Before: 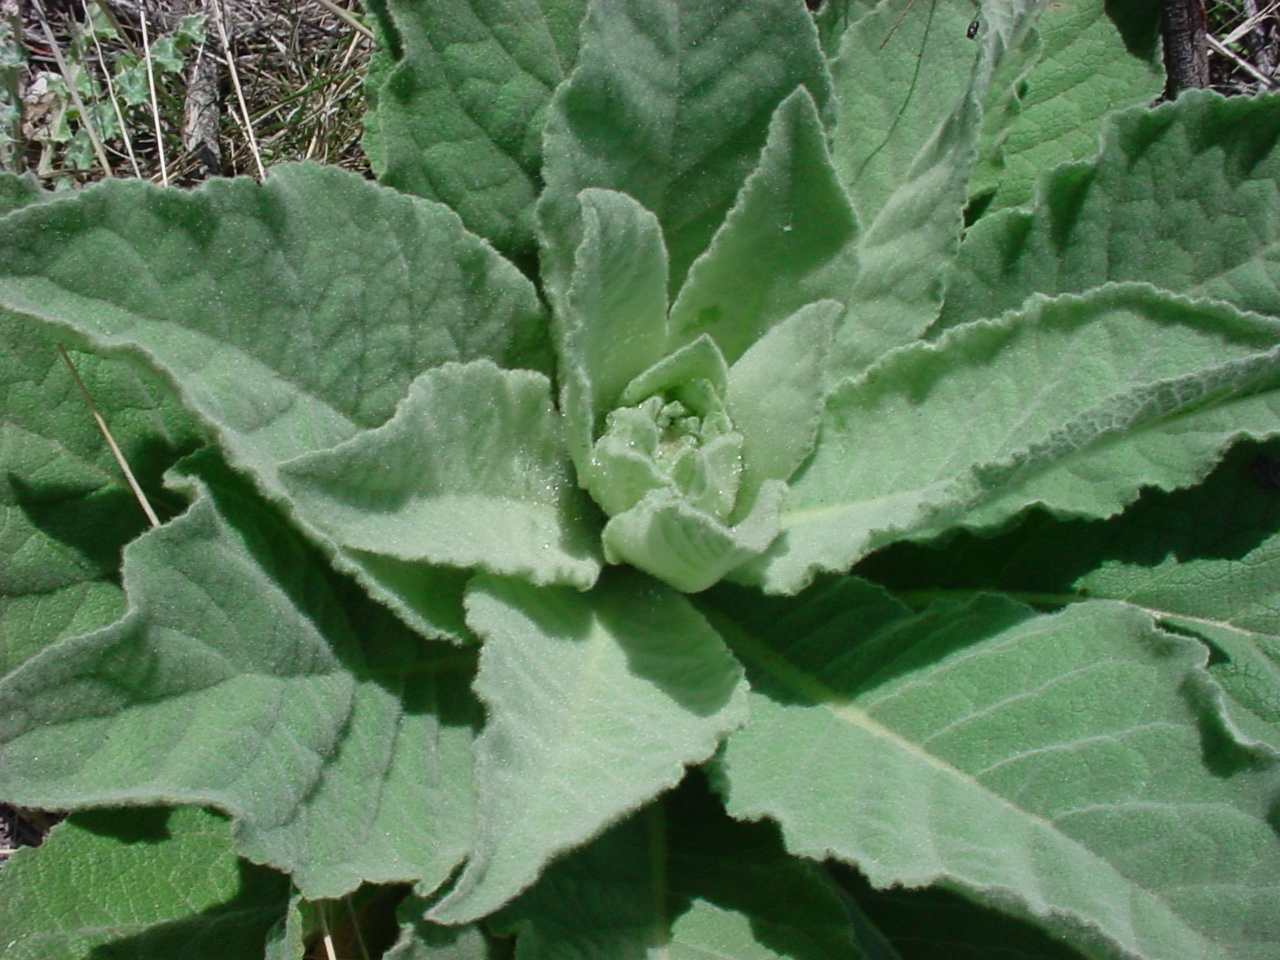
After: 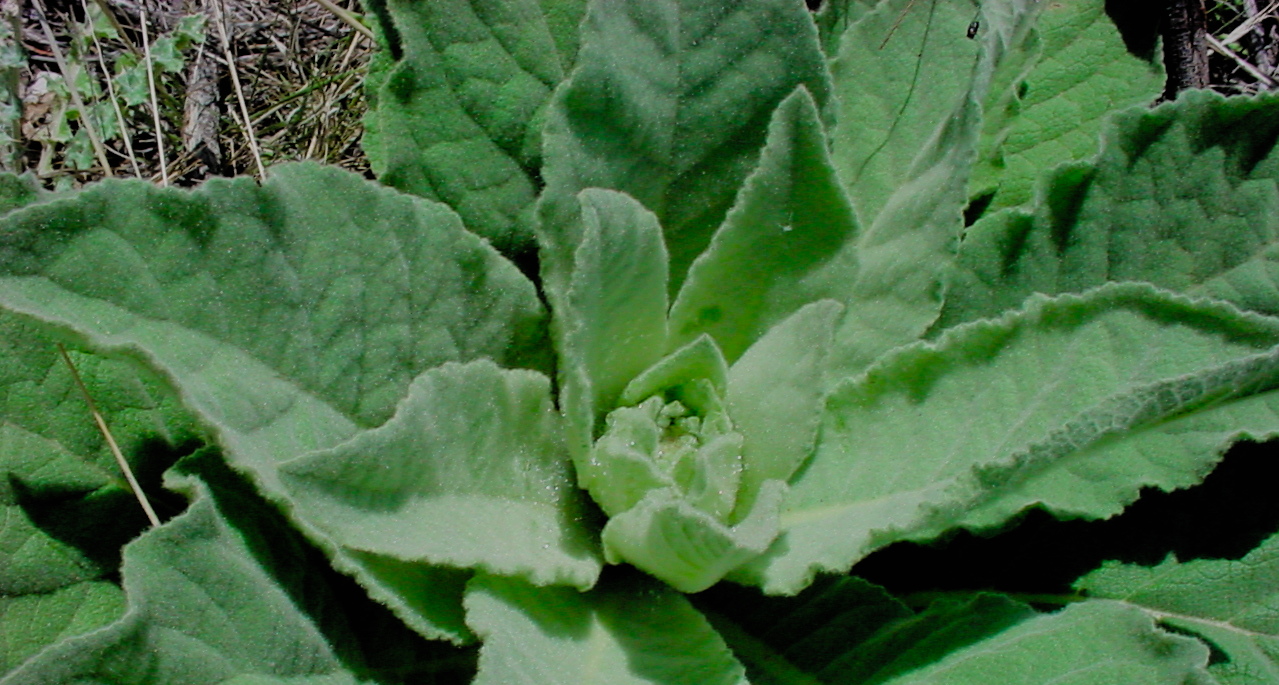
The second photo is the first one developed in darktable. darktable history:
shadows and highlights: shadows 24.5, highlights -78.15, soften with gaussian
filmic rgb: black relative exposure -4.4 EV, white relative exposure 5 EV, threshold 3 EV, hardness 2.23, latitude 40.06%, contrast 1.15, highlights saturation mix 10%, shadows ↔ highlights balance 1.04%, preserve chrominance RGB euclidean norm (legacy), color science v4 (2020), enable highlight reconstruction true
crop: bottom 28.576%
